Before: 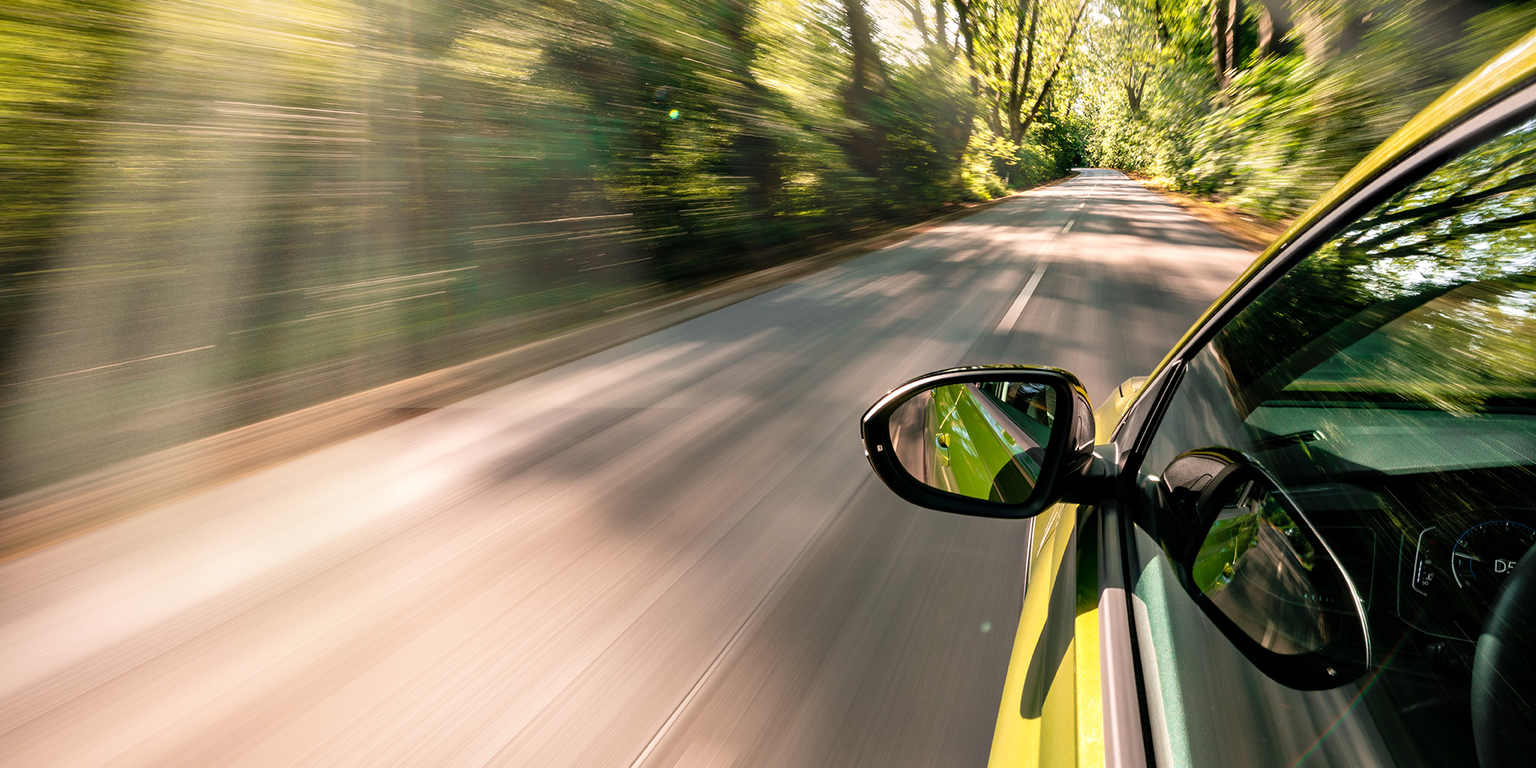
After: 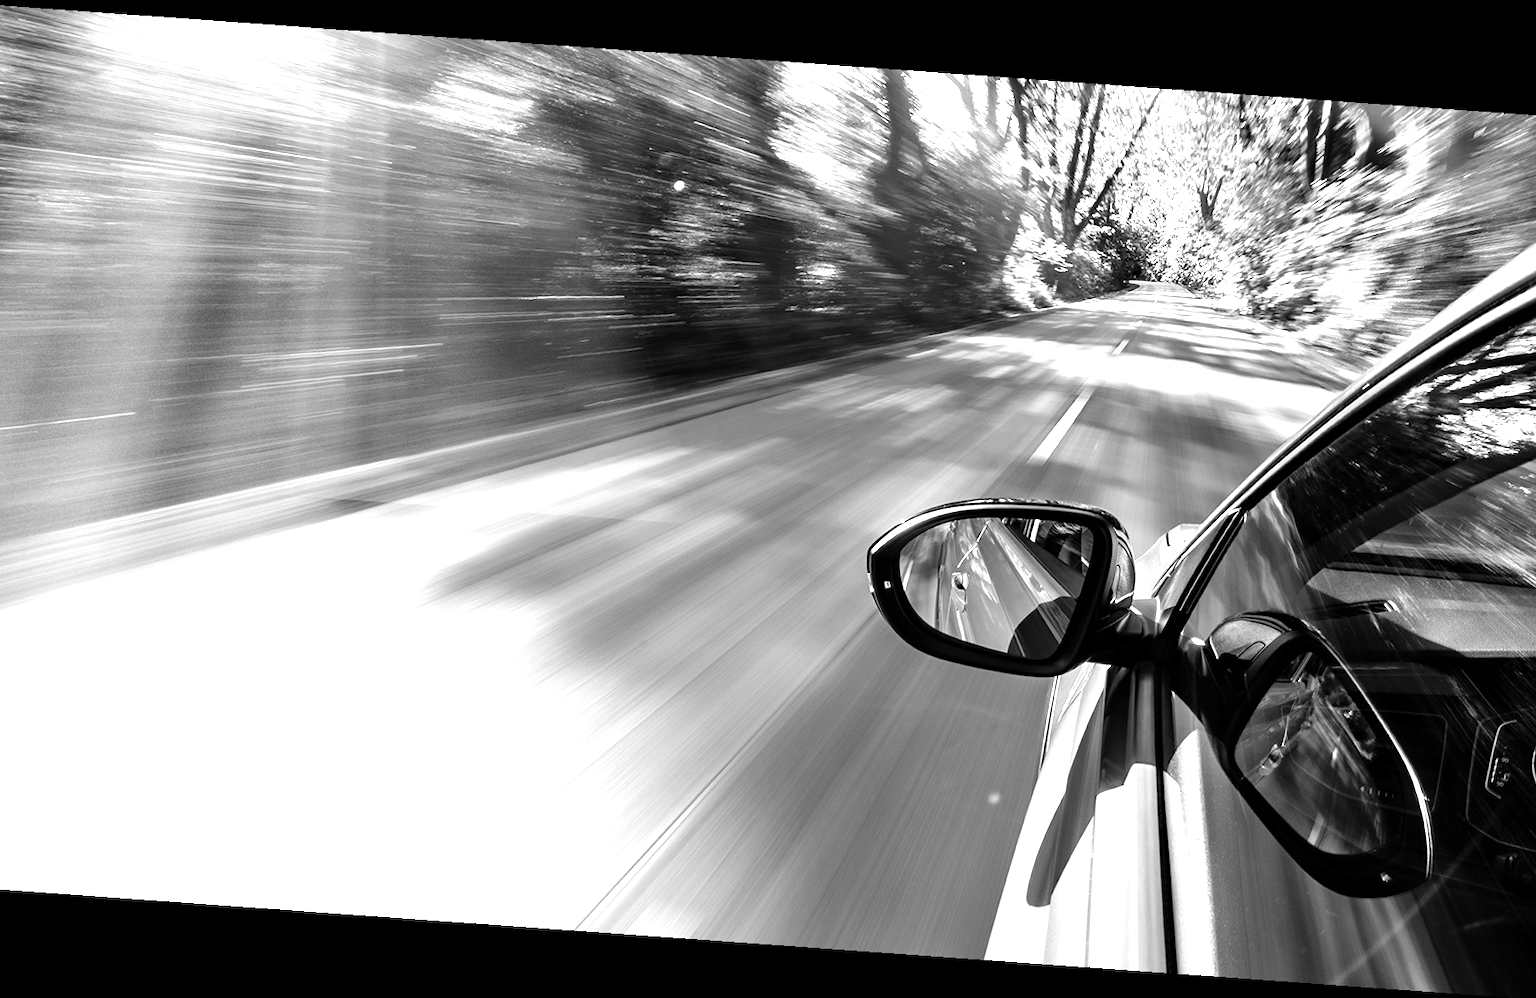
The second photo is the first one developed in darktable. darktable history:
exposure: exposure 0.636 EV, compensate highlight preservation false
crop: left 8.026%, right 7.374%
rotate and perspective: rotation 4.1°, automatic cropping off
tone equalizer: -8 EV -0.417 EV, -7 EV -0.389 EV, -6 EV -0.333 EV, -5 EV -0.222 EV, -3 EV 0.222 EV, -2 EV 0.333 EV, -1 EV 0.389 EV, +0 EV 0.417 EV, edges refinement/feathering 500, mask exposure compensation -1.57 EV, preserve details no
color correction: highlights a* -9.35, highlights b* -23.15
monochrome: on, module defaults
